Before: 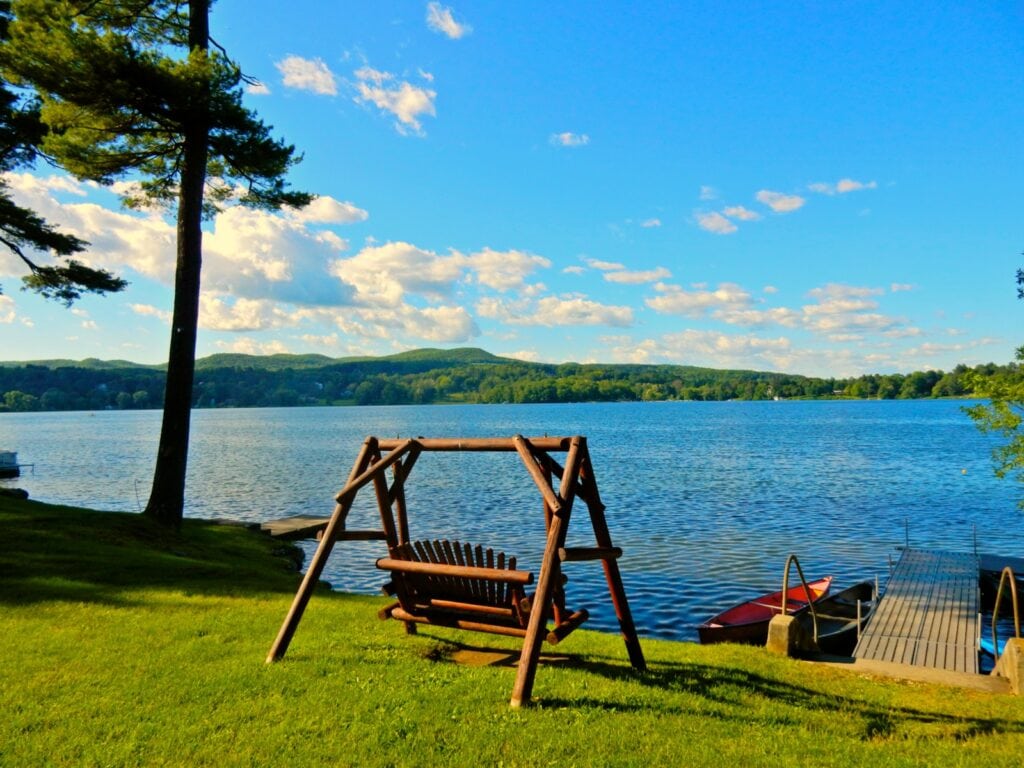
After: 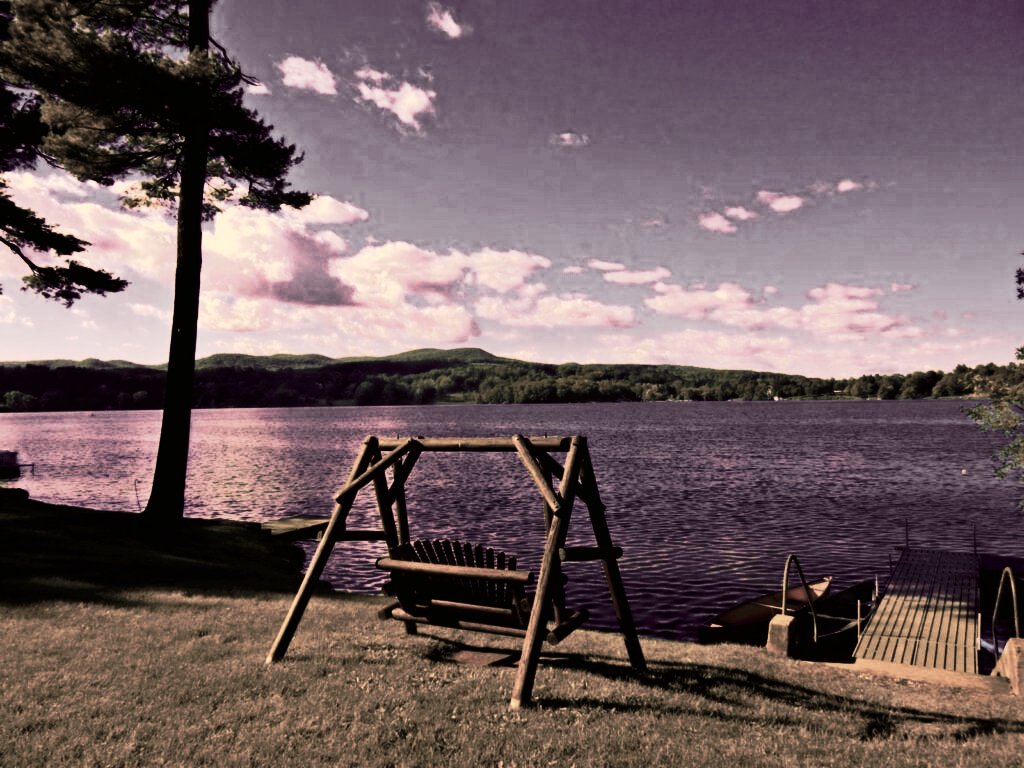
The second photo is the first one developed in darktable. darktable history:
tone curve: curves: ch0 [(0, 0) (0.003, 0.005) (0.011, 0.006) (0.025, 0.004) (0.044, 0.004) (0.069, 0.007) (0.1, 0.014) (0.136, 0.018) (0.177, 0.034) (0.224, 0.065) (0.277, 0.089) (0.335, 0.143) (0.399, 0.219) (0.468, 0.327) (0.543, 0.455) (0.623, 0.63) (0.709, 0.786) (0.801, 0.87) (0.898, 0.922) (1, 1)], preserve colors none
color look up table: target L [97.32, 93.88, 76.67, 79.6, 78.88, 74.4, 73.16, 65.92, 64.3, 62.83, 59.46, 45.08, 37.97, 35.93, 34.45, 9.781, 200.42, 101.54, 81.94, 70.3, 73.59, 57.03, 57.37, 59.52, 45.11, 45.66, 40.91, 17.98, 64.64, 57.13, 74.39, 54.4, 40.21, 53.6, 45.04, 56.36, 32.59, 39.95, 30.57, 27.72, 13.6, 31.36, 5.83, 1.911, 82.71, 57.66, 59.1, 42.72, 35.27], target a [-2.28, 0.003, -2.989, 0.247, 12.21, 7.286, 7.475, 6.532, 0.811, 1.031, 0.466, -0.318, -1.511, 4.74, 1.439, -0.937, 0, 0, 16.52, 15.75, 12.88, 6.198, 3.928, 9.695, 10.05, 3.189, 13.2, 10.68, 13.52, 4.77, 20.41, 10.46, 11.83, 12.96, 11.23, 4.353, 10.14, 12.32, 15.26, 19.63, 21.91, 12.45, 30.7, 12.68, -0.881, 3.749, 0.092, 7.888, 10.43], target b [36.31, 39.87, 9.208, 24.15, 13.45, 17.81, 16.56, 11.79, 9.819, 9.341, 5.469, 8.78, 7.628, 6.499, 3.308, 6.355, 0, -0.001, 23.8, 8.686, 16.94, 9.168, 8.747, 6.054, 8.564, 9.196, 9.353, 7.592, -2.321, -2.7, 5.876, -3.155, -8.392, -5.041, -3.465, 6.031, -4.733, -0.523, -7.445, -4.076, -10.01, -5.209, -18.18, 2.791, -0.317, -2.12, -0.342, -3.795, -5.564], num patches 49
